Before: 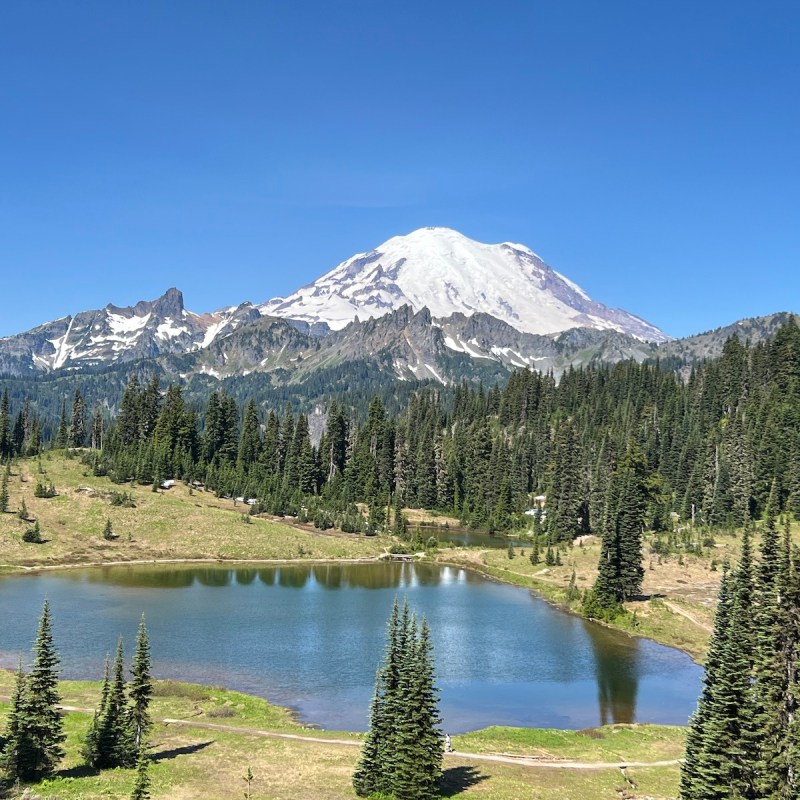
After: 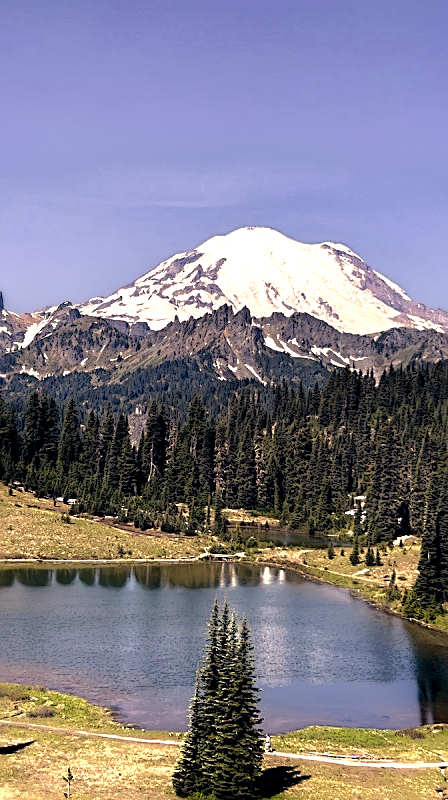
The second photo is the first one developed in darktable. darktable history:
sharpen: on, module defaults
color correction: highlights a* 20.1, highlights b* 27.94, shadows a* 3.31, shadows b* -17.65, saturation 0.749
tone equalizer: -8 EV -0.789 EV, -7 EV -0.672 EV, -6 EV -0.601 EV, -5 EV -0.406 EV, -3 EV 0.37 EV, -2 EV 0.6 EV, -1 EV 0.675 EV, +0 EV 0.753 EV, smoothing diameter 24.78%, edges refinement/feathering 11.53, preserve details guided filter
local contrast: highlights 5%, shadows 203%, detail 164%, midtone range 0.007
crop and rotate: left 22.598%, right 21.292%
